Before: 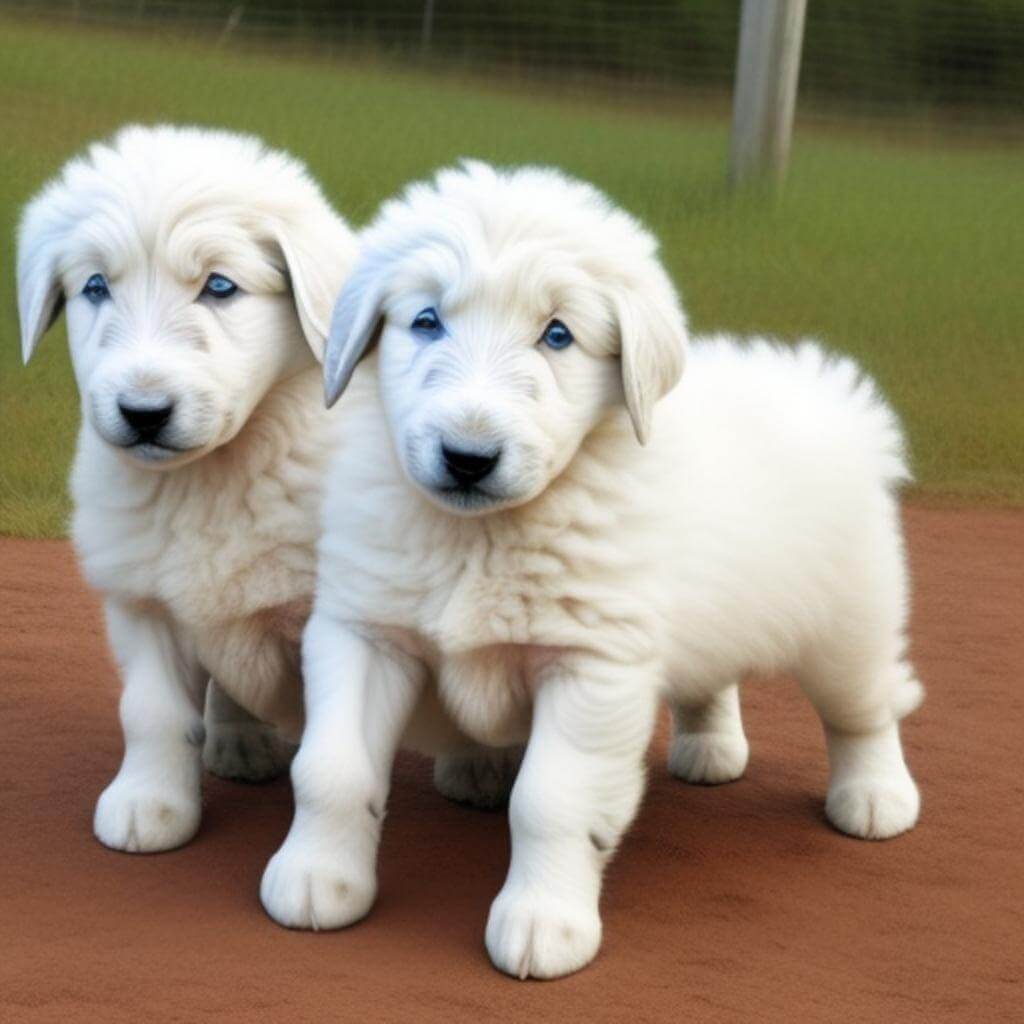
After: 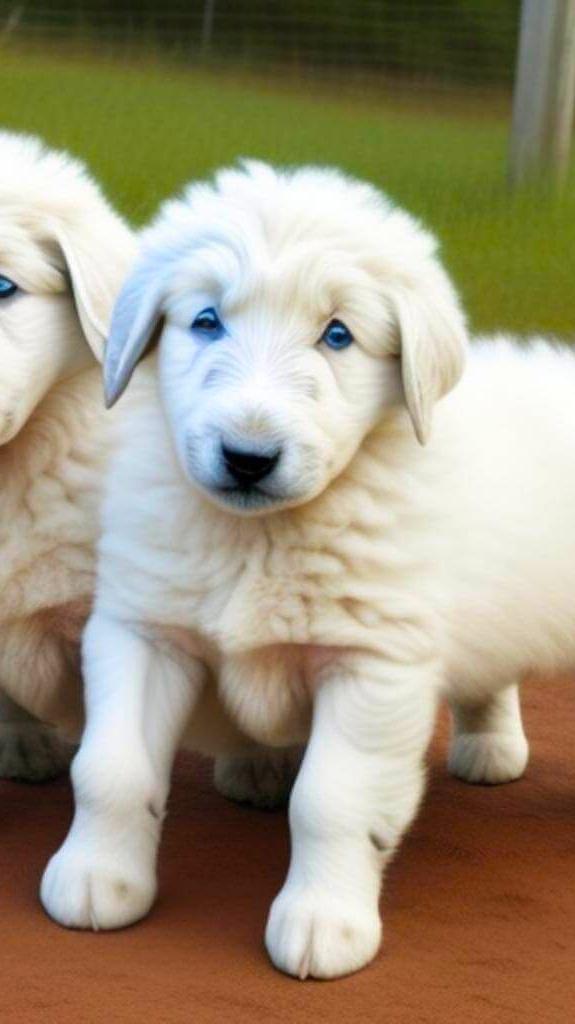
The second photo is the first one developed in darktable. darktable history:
color balance rgb: perceptual saturation grading › global saturation 0.227%, global vibrance 45.138%
crop: left 21.525%, right 22.243%
